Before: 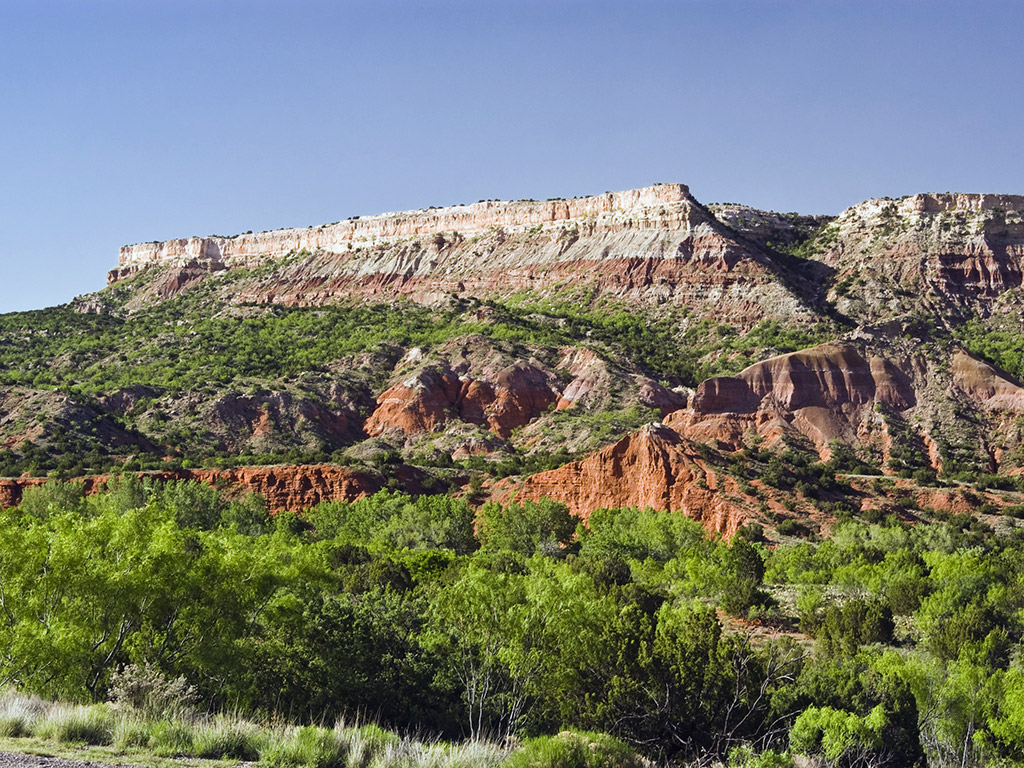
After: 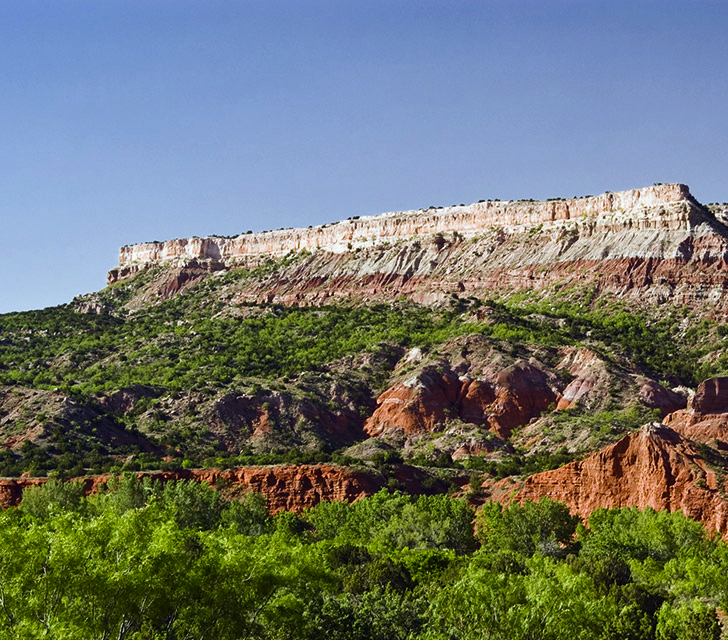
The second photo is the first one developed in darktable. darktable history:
crop: right 28.885%, bottom 16.626%
contrast brightness saturation: contrast 0.07, brightness -0.14, saturation 0.11
